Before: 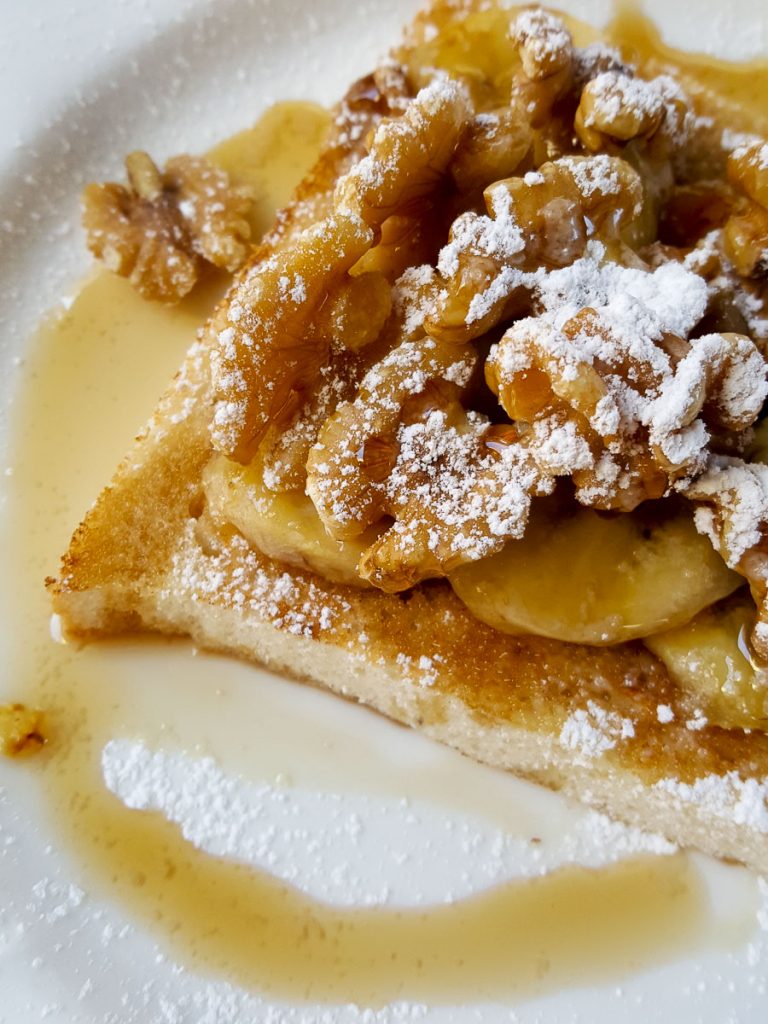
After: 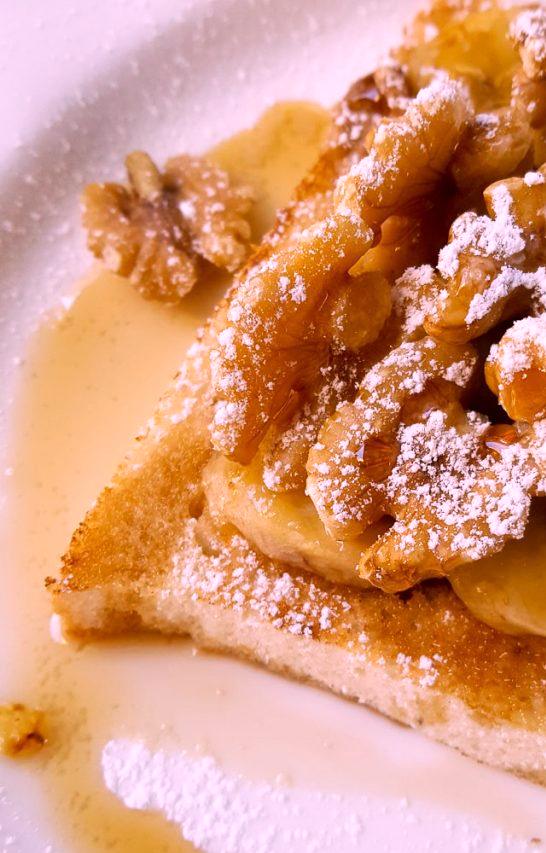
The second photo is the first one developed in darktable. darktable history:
white balance: red 1.188, blue 1.11
crop: right 28.885%, bottom 16.626%
